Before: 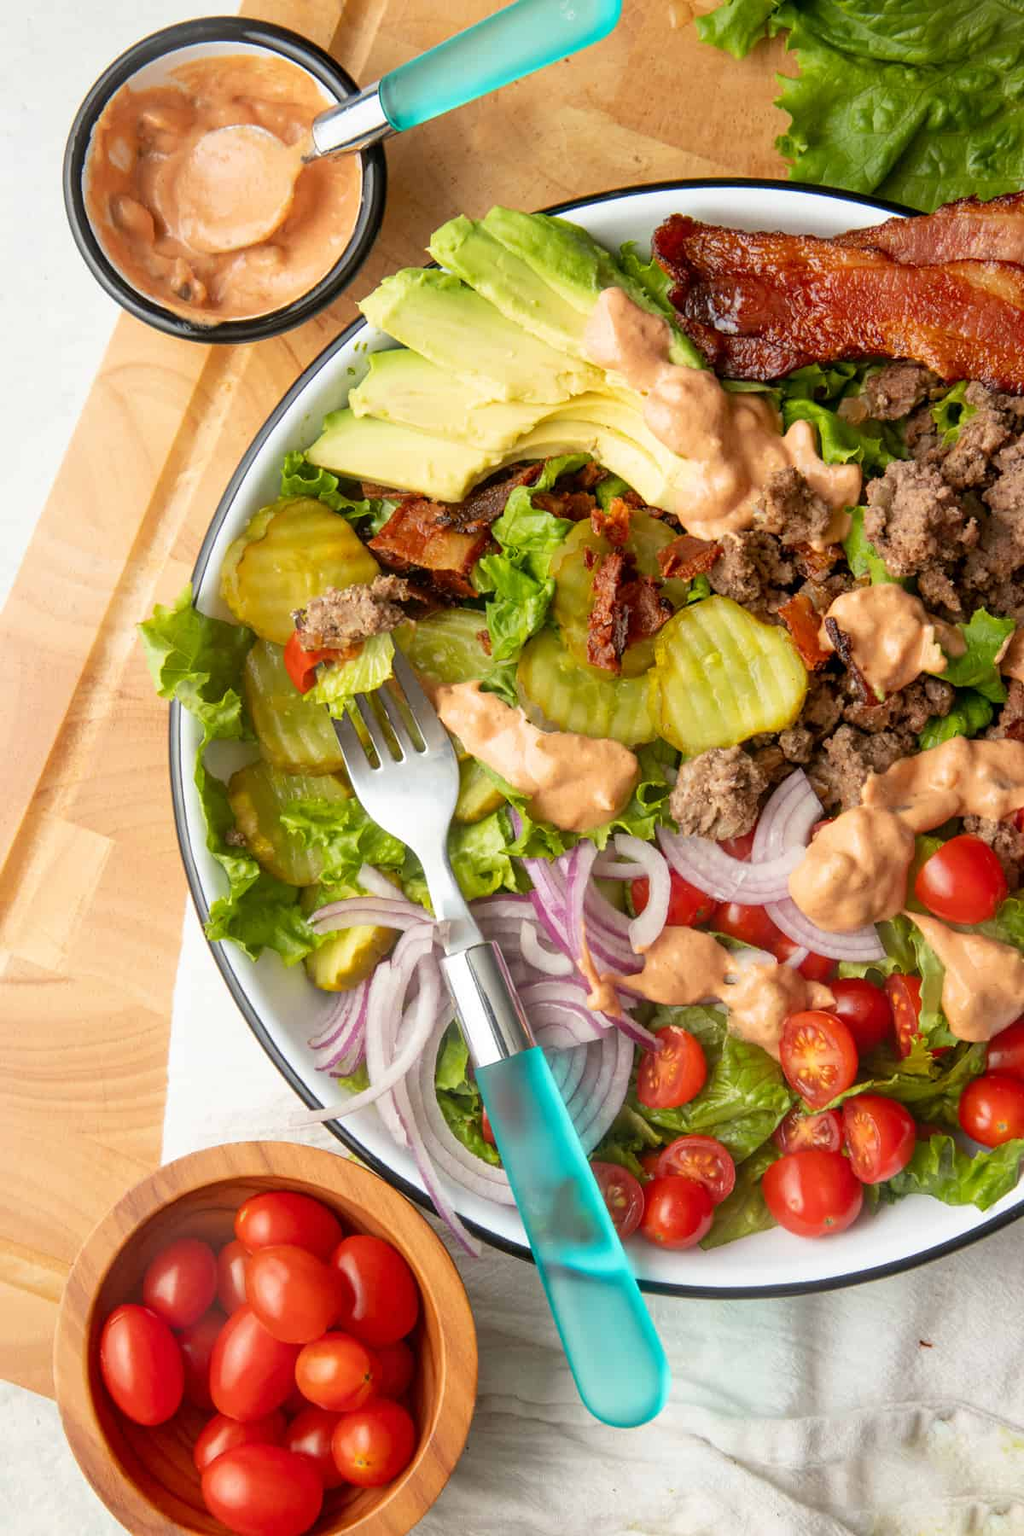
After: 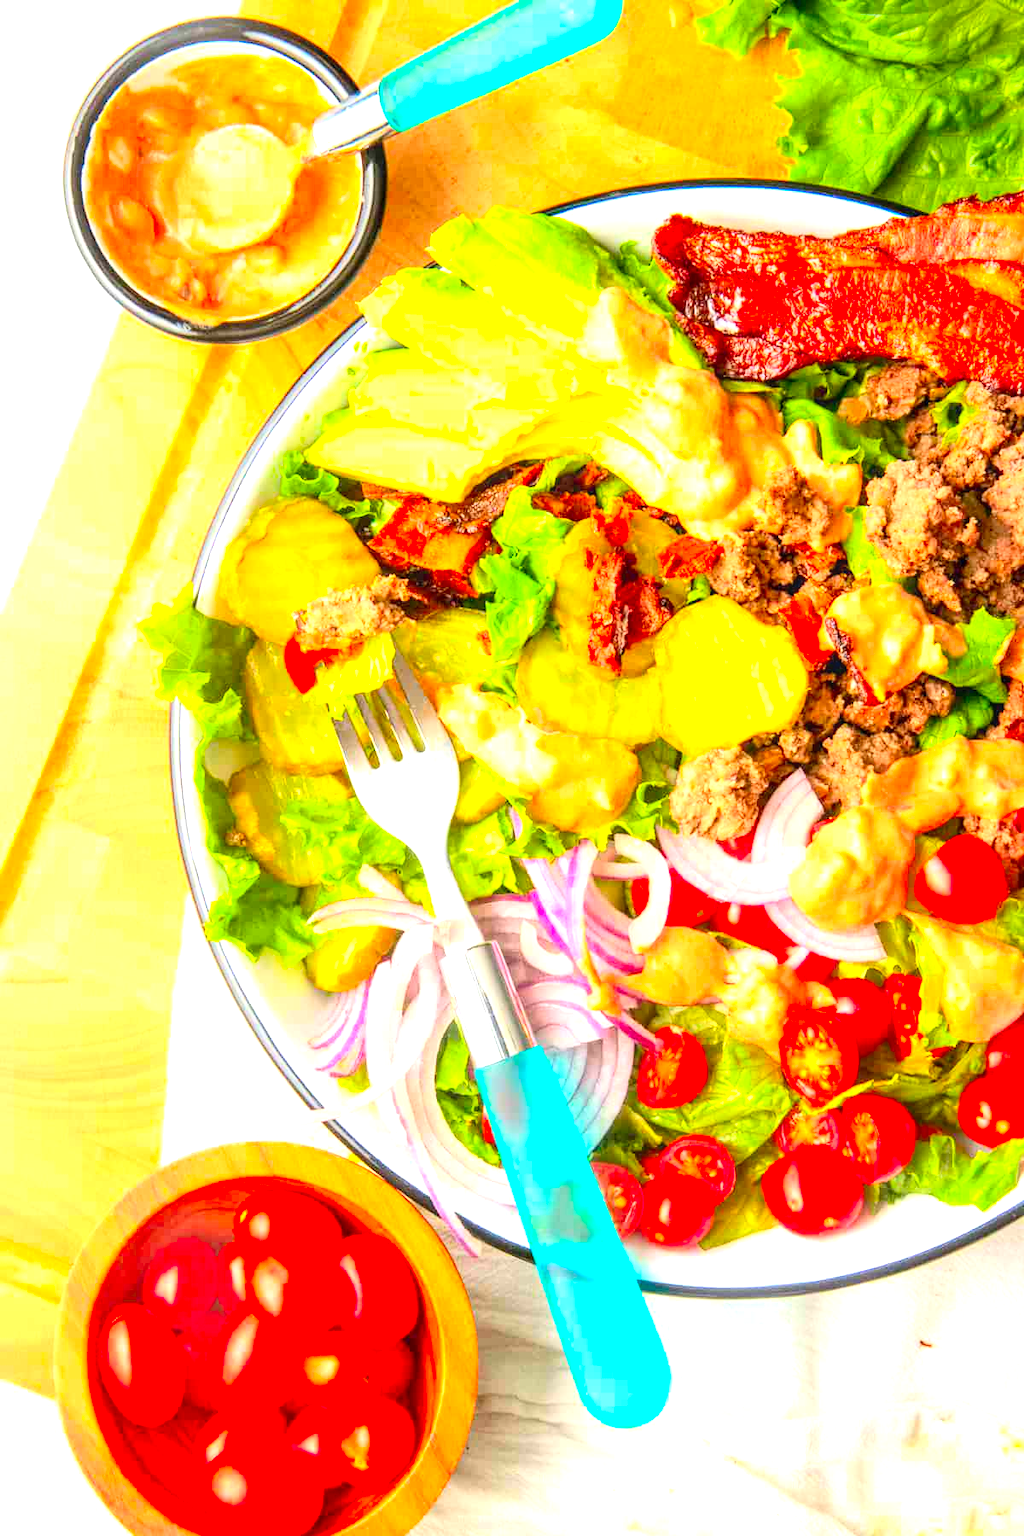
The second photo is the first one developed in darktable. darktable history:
contrast brightness saturation: contrast 0.196, brightness 0.204, saturation 0.791
exposure: black level correction 0, exposure 1.363 EV, compensate exposure bias true, compensate highlight preservation false
local contrast: on, module defaults
